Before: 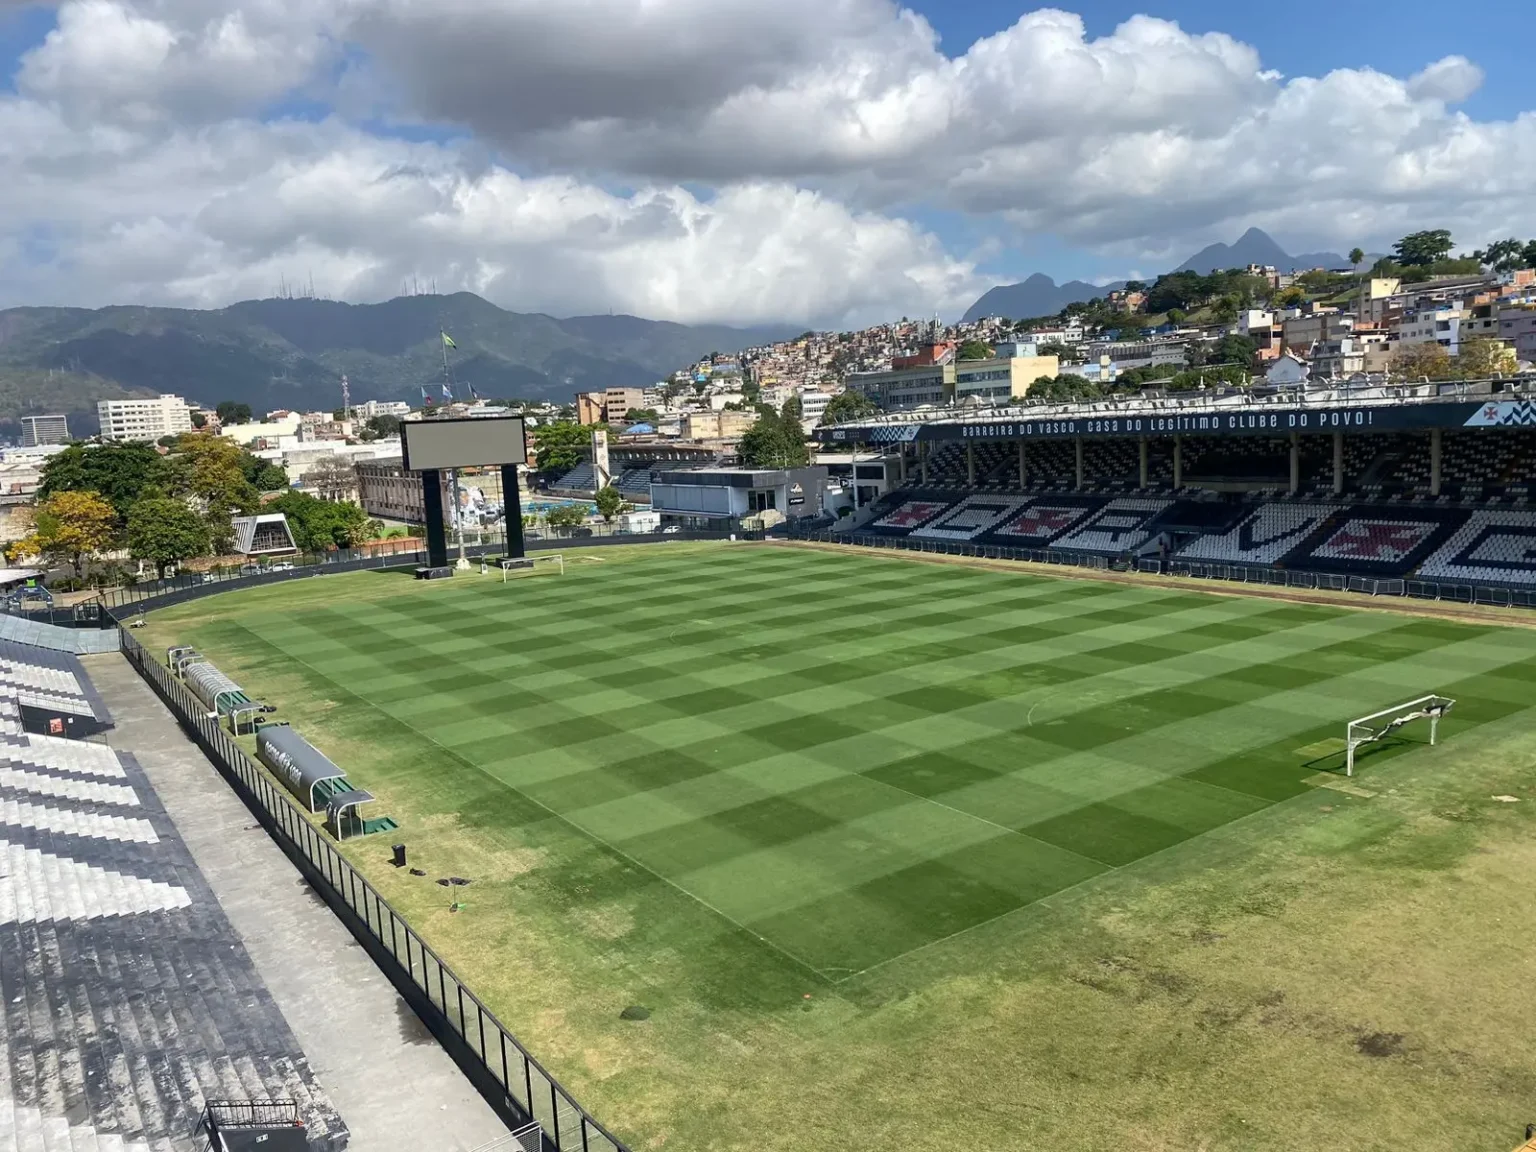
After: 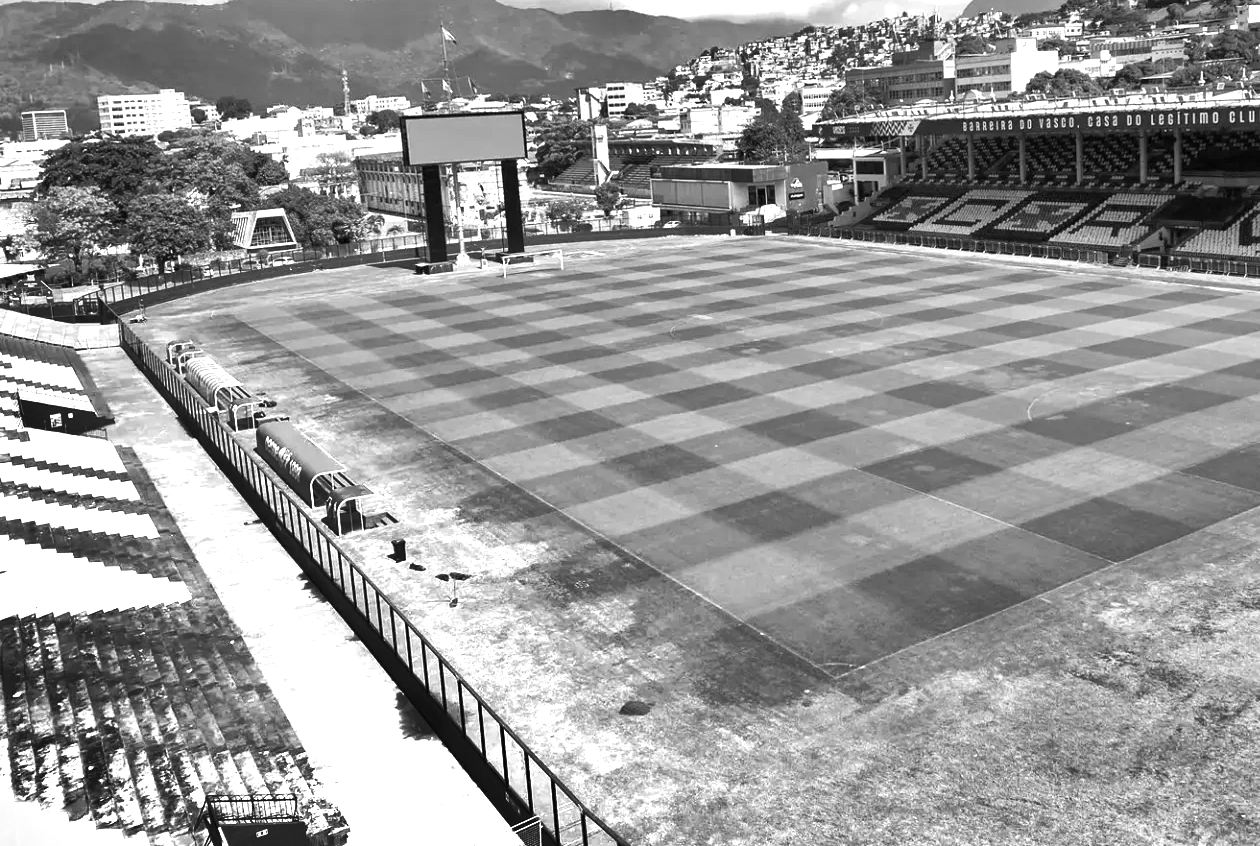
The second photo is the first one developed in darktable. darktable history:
crop: top 26.531%, right 17.959%
exposure: black level correction 0, exposure 1.1 EV, compensate exposure bias true, compensate highlight preservation false
shadows and highlights: radius 118.69, shadows 42.21, highlights -61.56, soften with gaussian
monochrome: size 3.1
